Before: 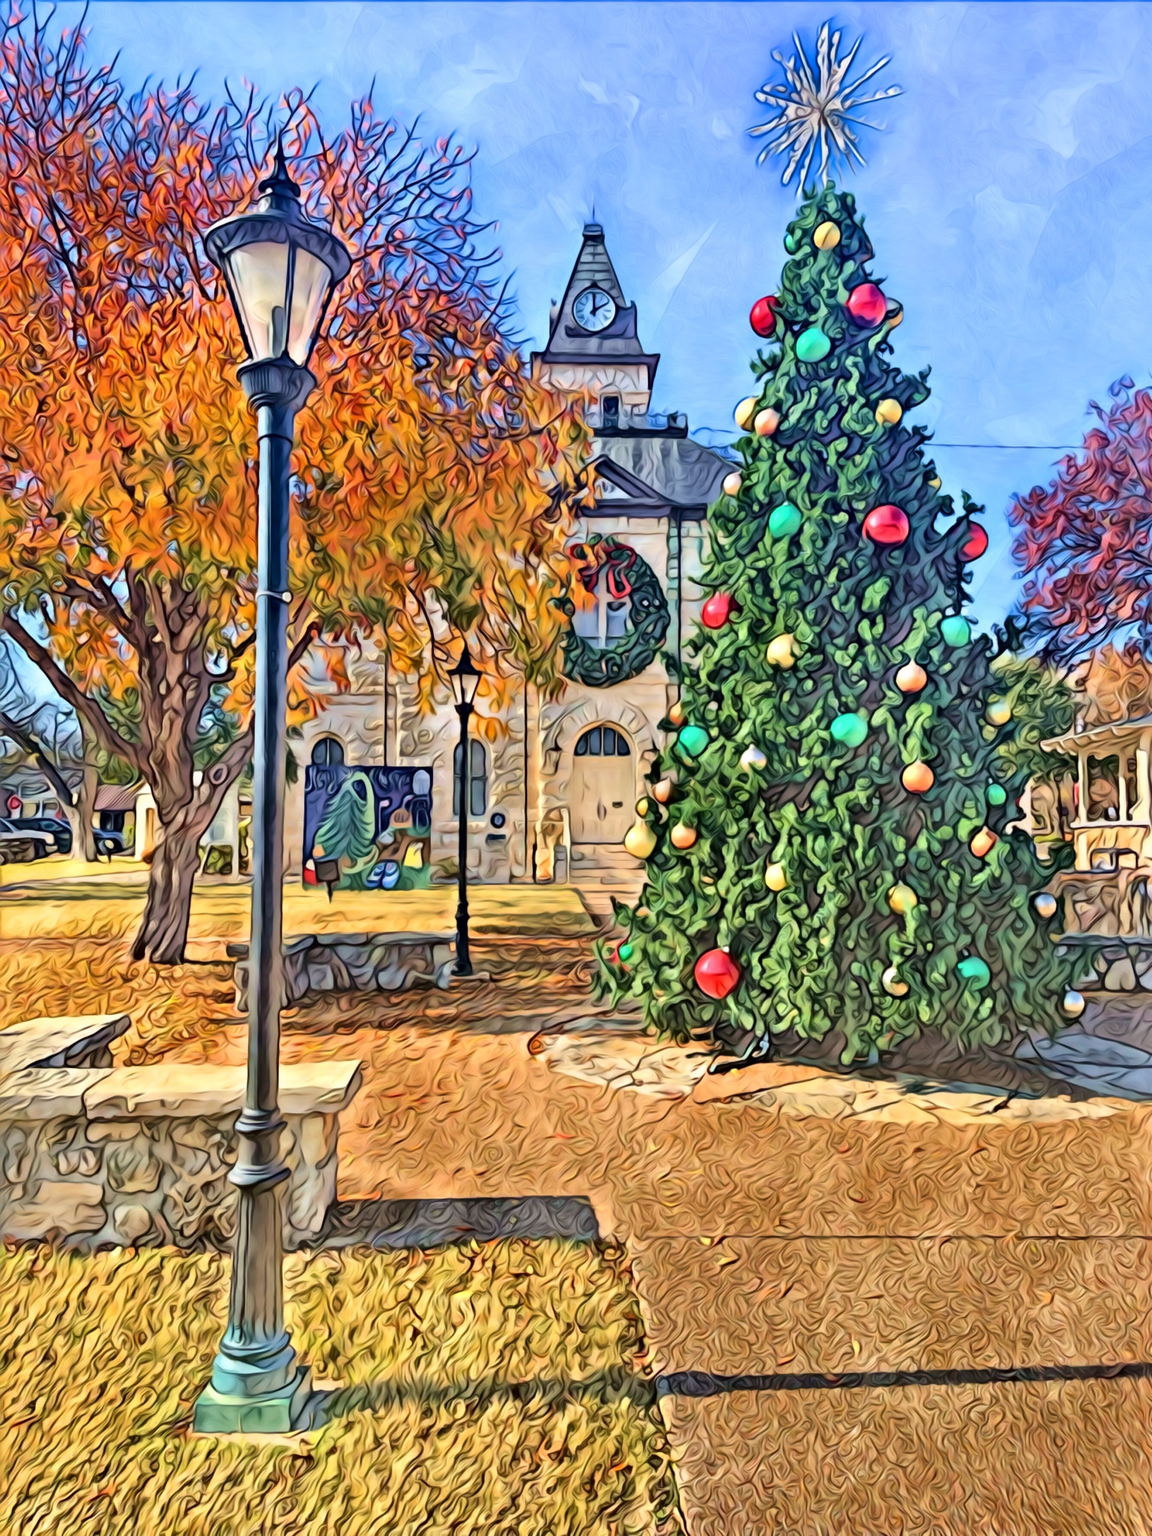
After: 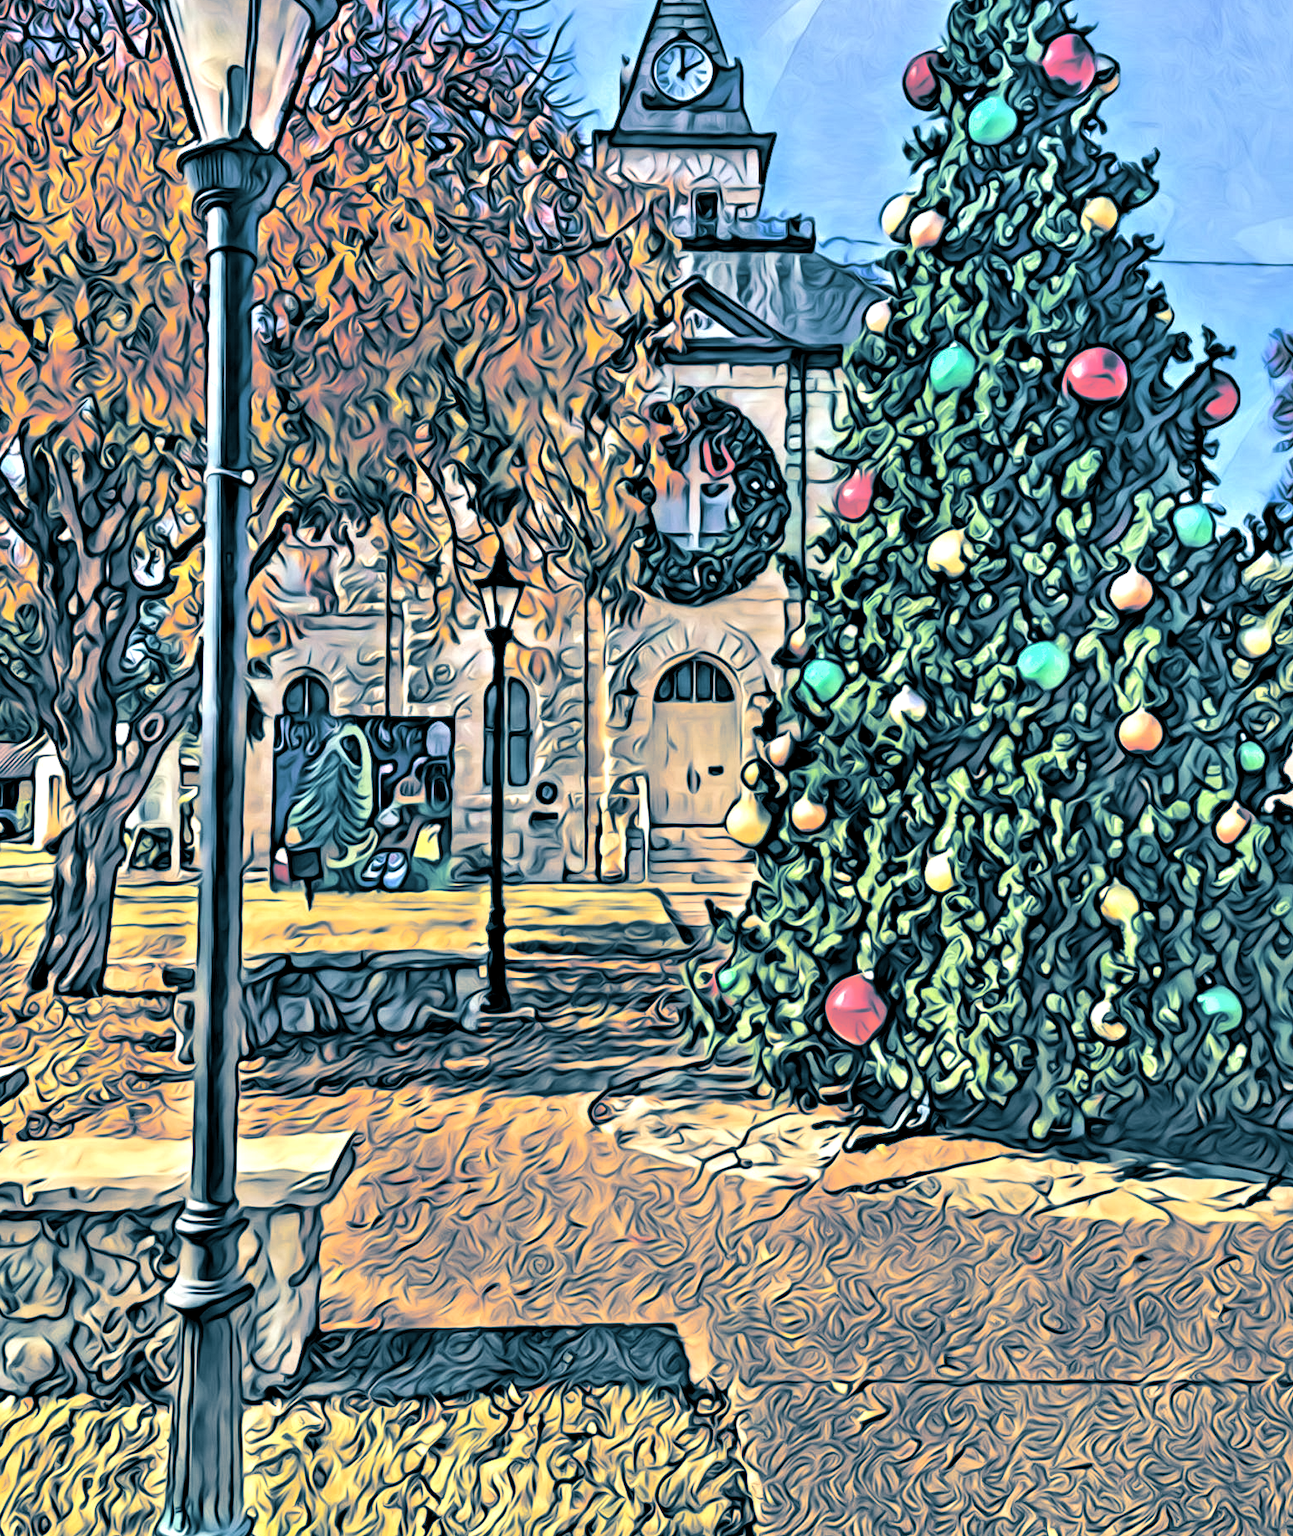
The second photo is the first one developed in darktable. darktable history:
crop: left 9.712%, top 16.928%, right 10.845%, bottom 12.332%
white balance: red 1, blue 1
split-toning: shadows › hue 212.4°, balance -70
contrast equalizer: octaves 7, y [[0.5, 0.542, 0.583, 0.625, 0.667, 0.708], [0.5 ×6], [0.5 ×6], [0 ×6], [0 ×6]]
